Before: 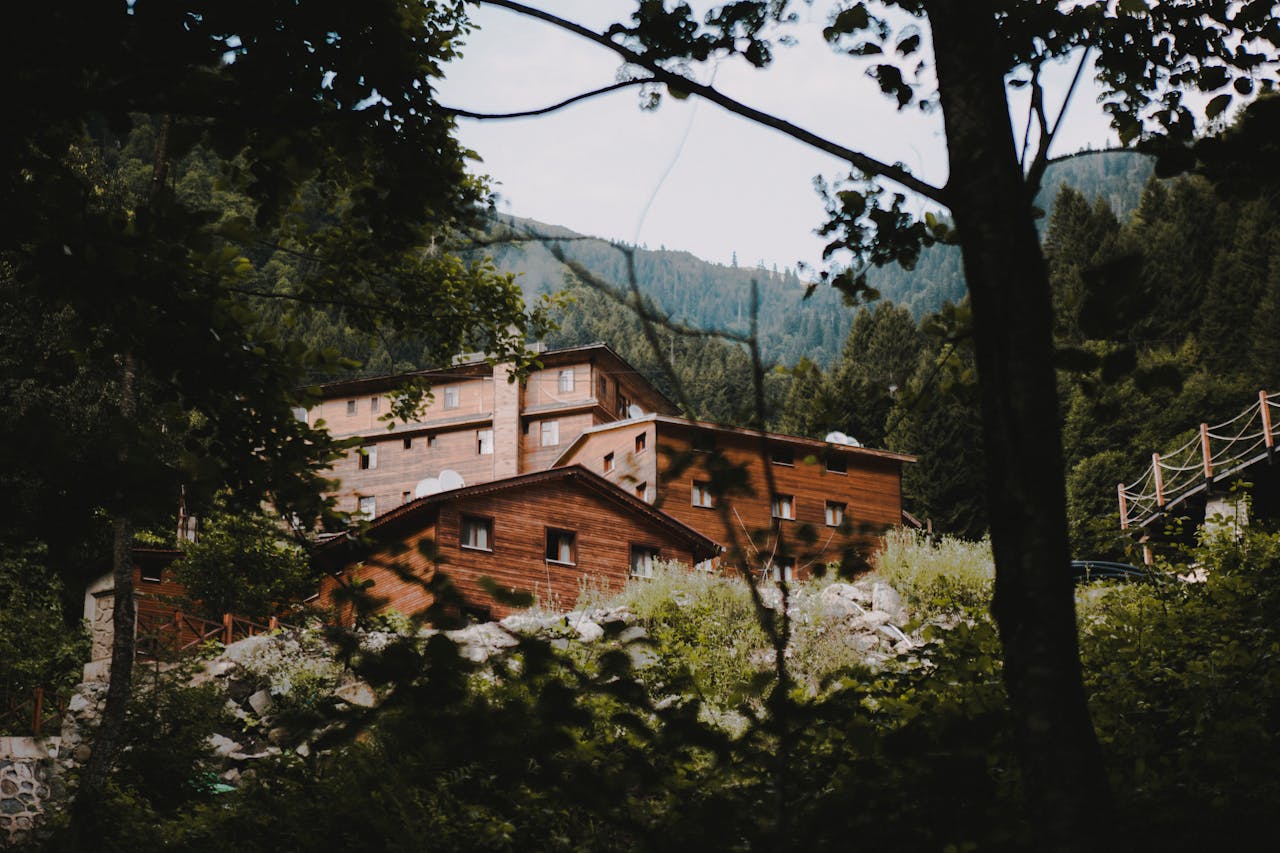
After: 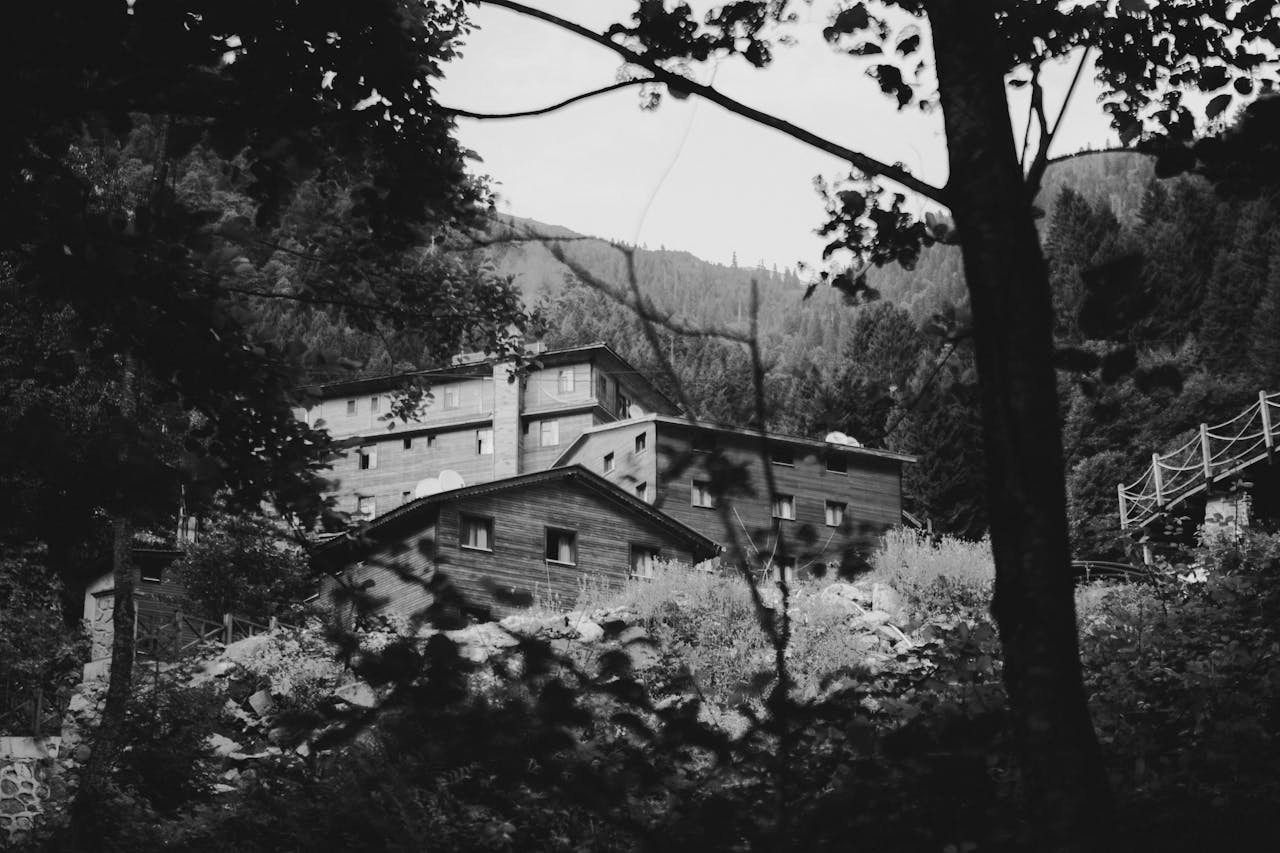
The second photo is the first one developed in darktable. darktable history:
monochrome: on, module defaults
contrast brightness saturation: contrast 0.07, brightness 0.08, saturation 0.18
